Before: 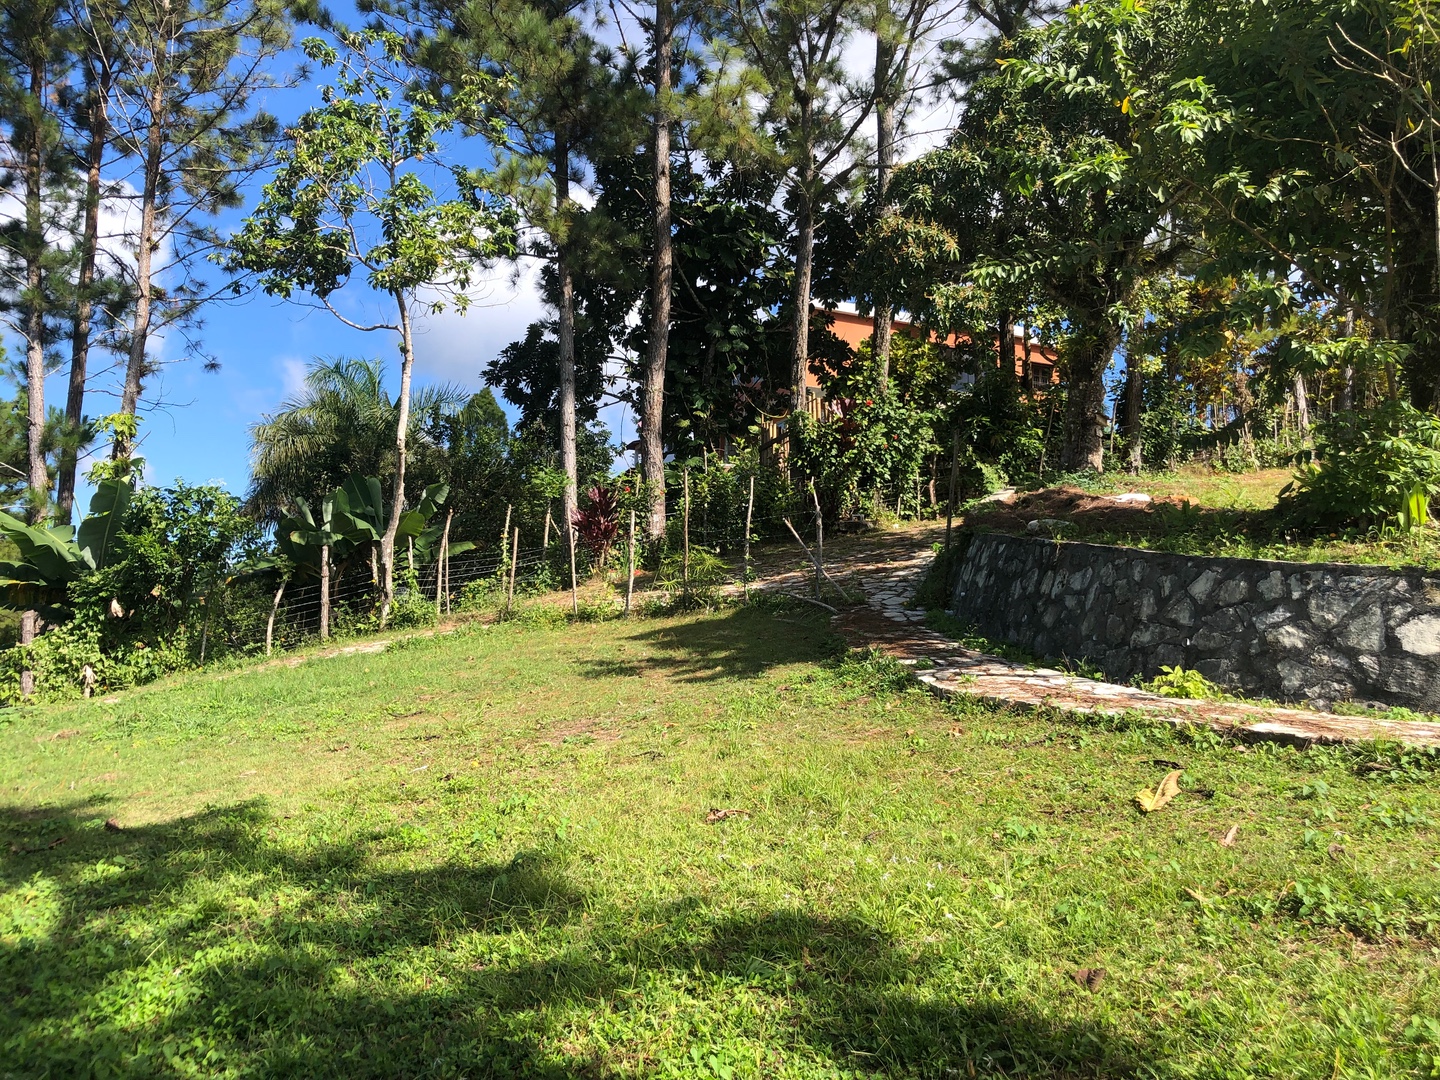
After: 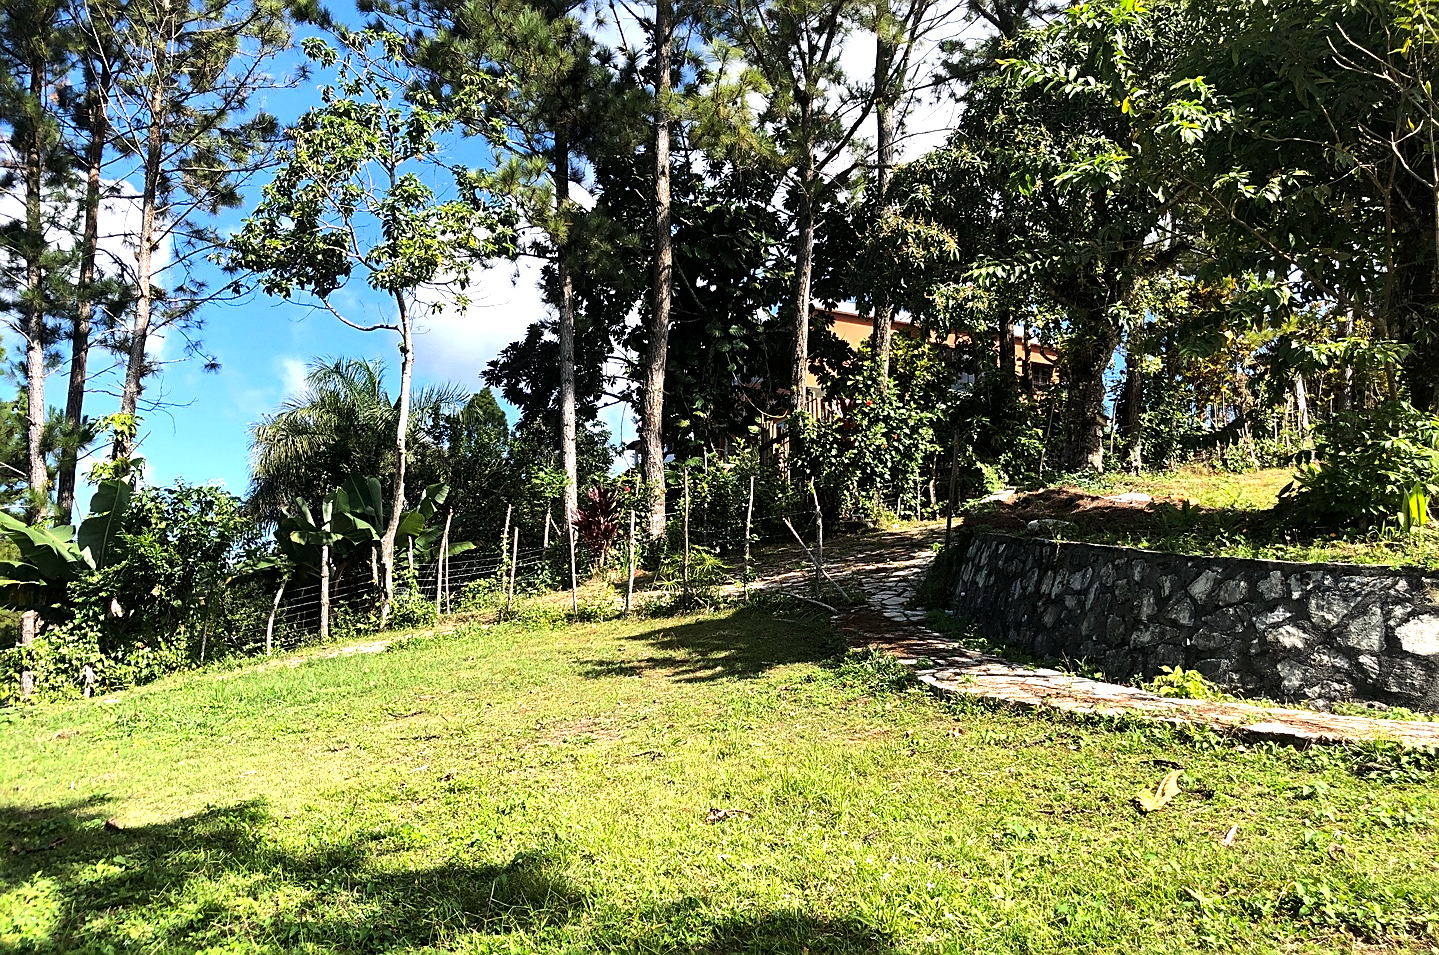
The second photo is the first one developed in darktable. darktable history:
tone equalizer: -8 EV -0.75 EV, -7 EV -0.7 EV, -6 EV -0.6 EV, -5 EV -0.4 EV, -3 EV 0.4 EV, -2 EV 0.6 EV, -1 EV 0.7 EV, +0 EV 0.75 EV, edges refinement/feathering 500, mask exposure compensation -1.57 EV, preserve details no
local contrast: mode bilateral grid, contrast 30, coarseness 25, midtone range 0.2
vibrance: on, module defaults
sharpen: amount 0.478
crop and rotate: top 0%, bottom 11.49%
grain: coarseness 0.09 ISO, strength 10%
